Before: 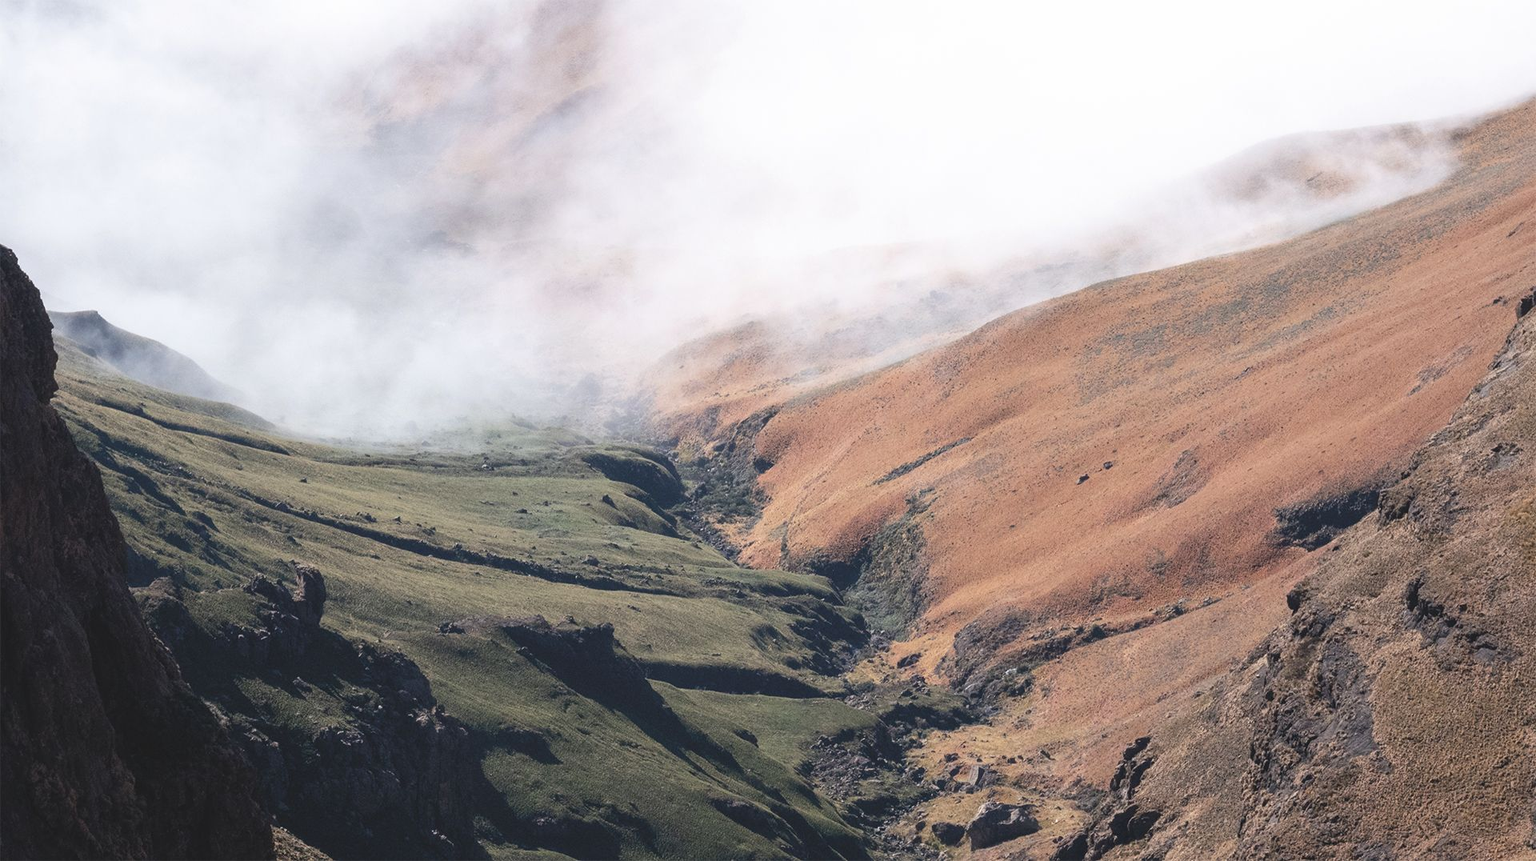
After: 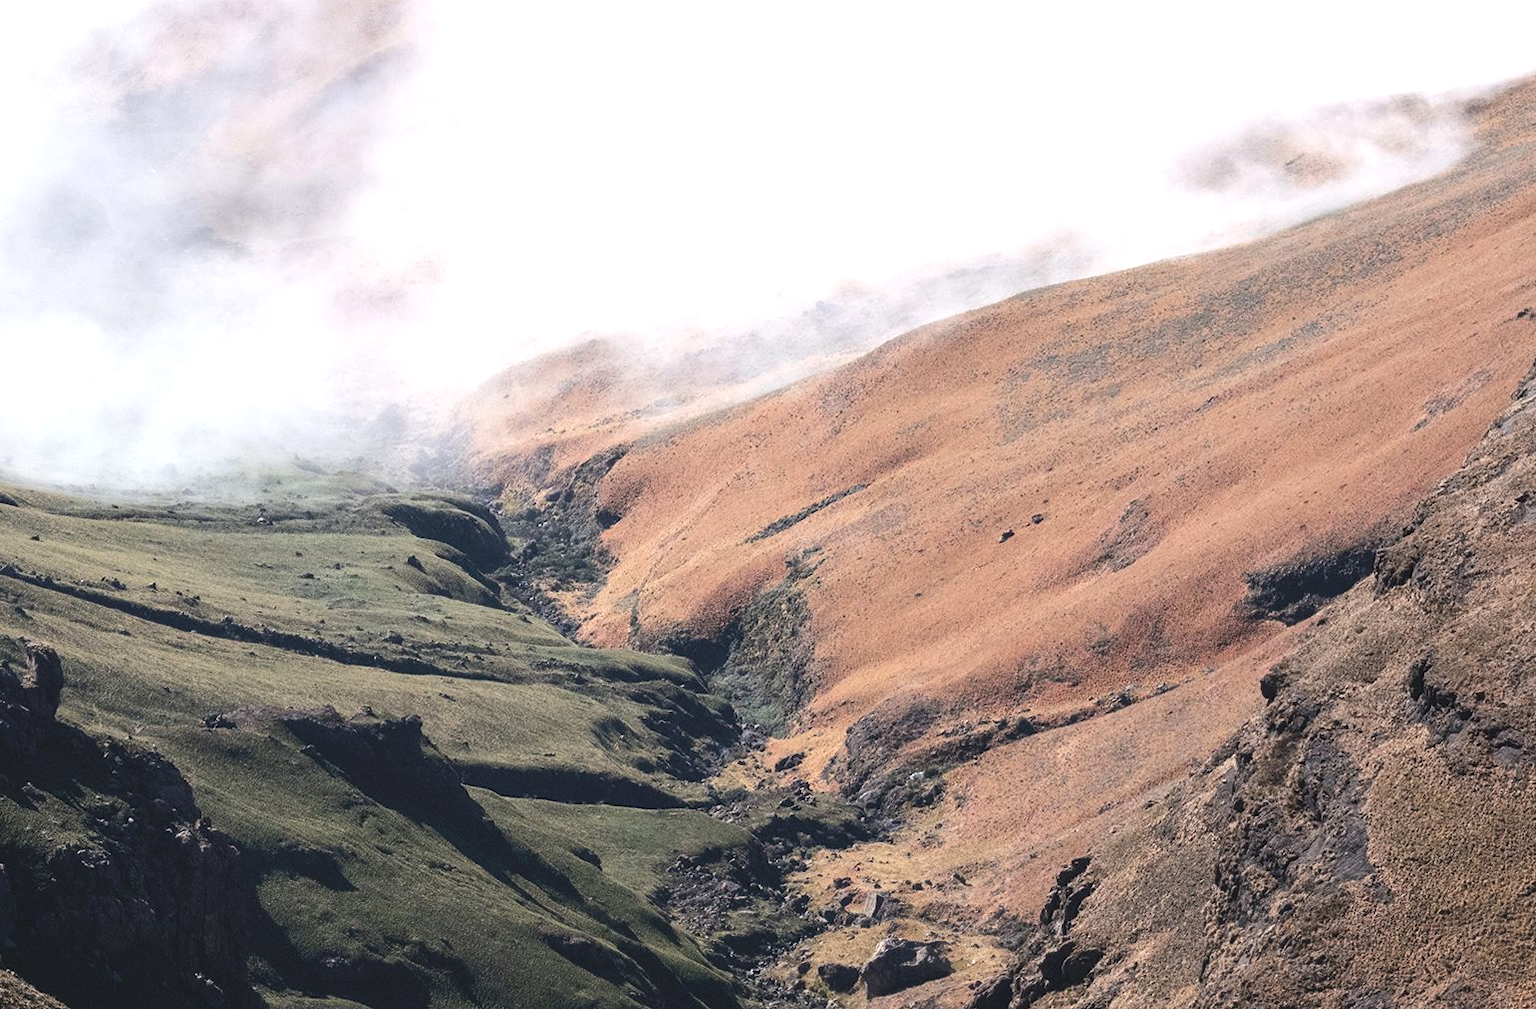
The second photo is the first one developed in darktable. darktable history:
crop and rotate: left 17.959%, top 5.771%, right 1.742%
tone equalizer: -8 EV -0.417 EV, -7 EV -0.389 EV, -6 EV -0.333 EV, -5 EV -0.222 EV, -3 EV 0.222 EV, -2 EV 0.333 EV, -1 EV 0.389 EV, +0 EV 0.417 EV, edges refinement/feathering 500, mask exposure compensation -1.57 EV, preserve details no
